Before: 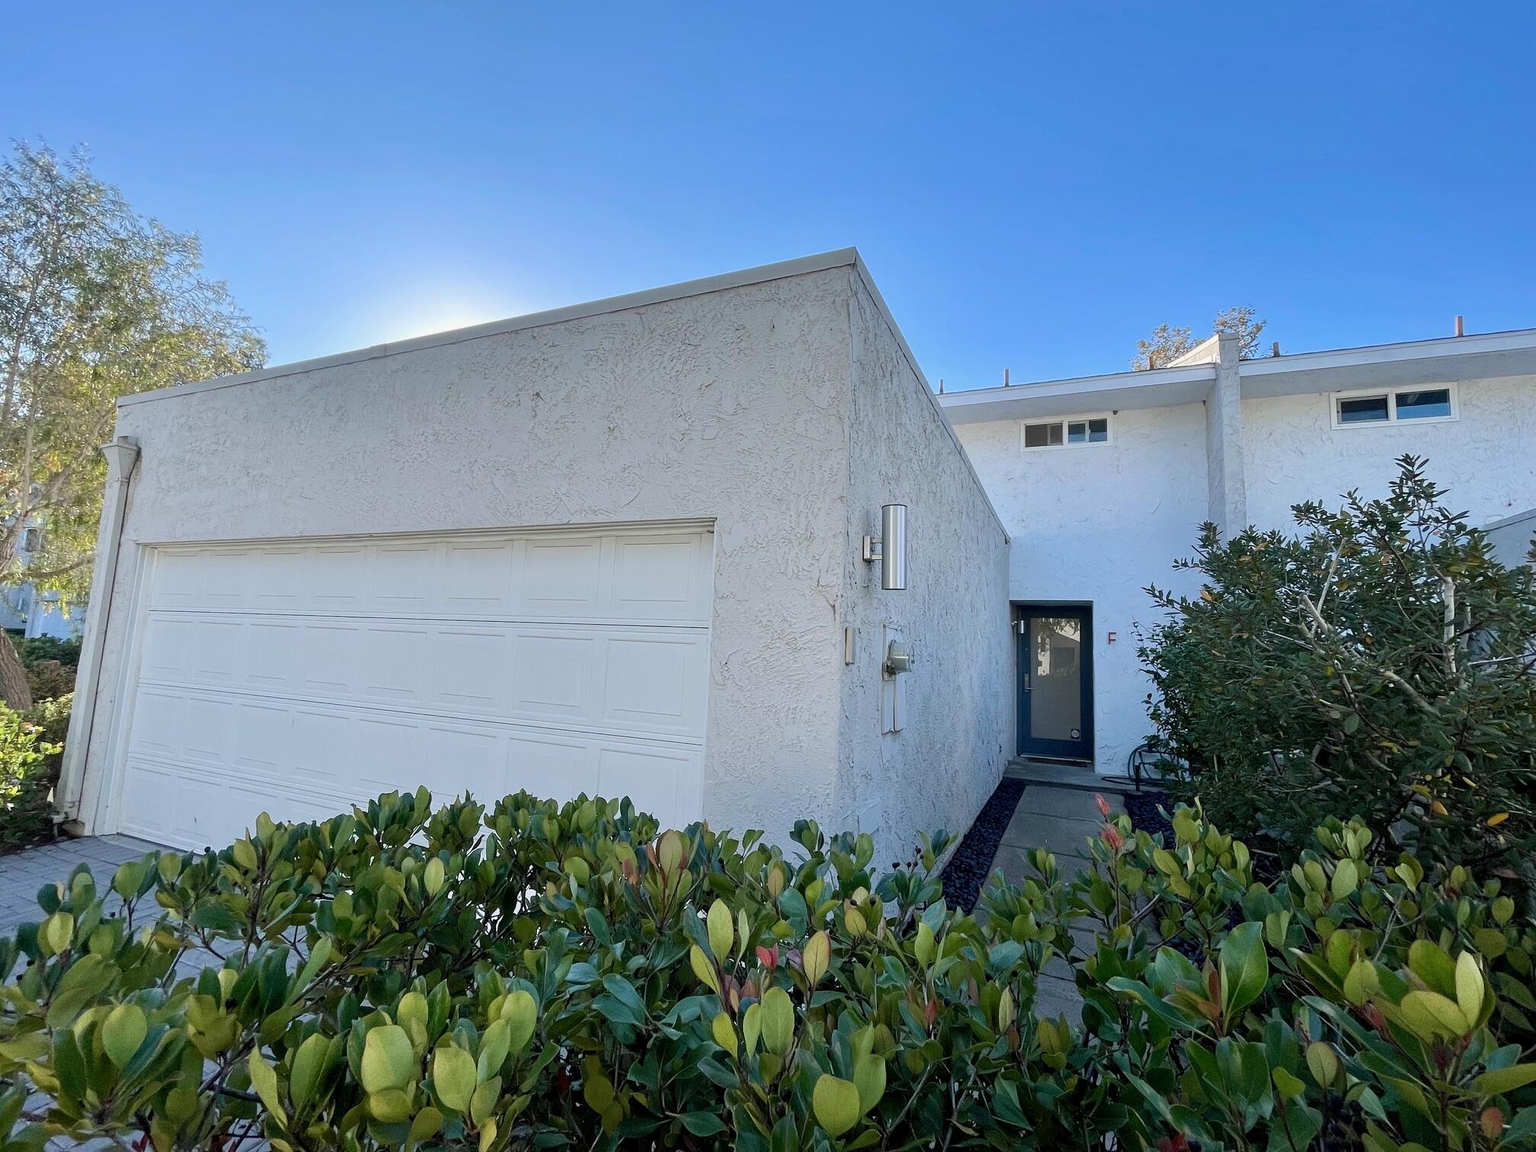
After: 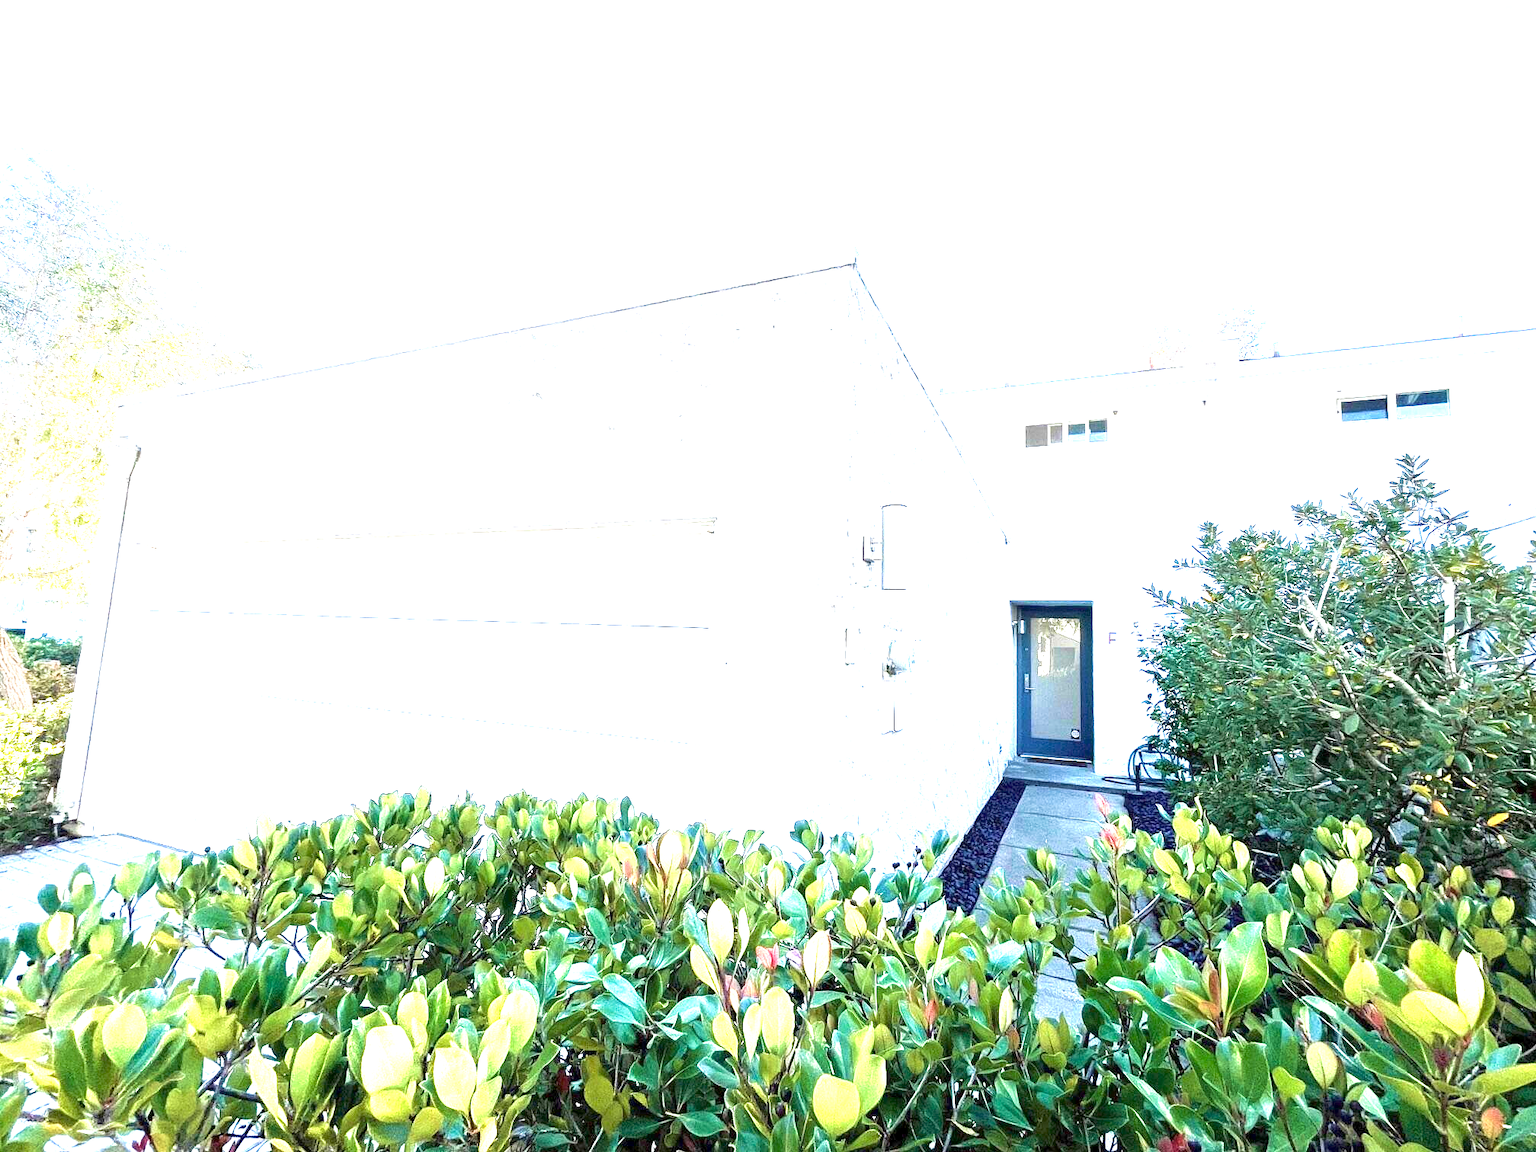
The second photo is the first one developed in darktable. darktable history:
exposure: exposure 3 EV, compensate highlight preservation false
velvia: on, module defaults
